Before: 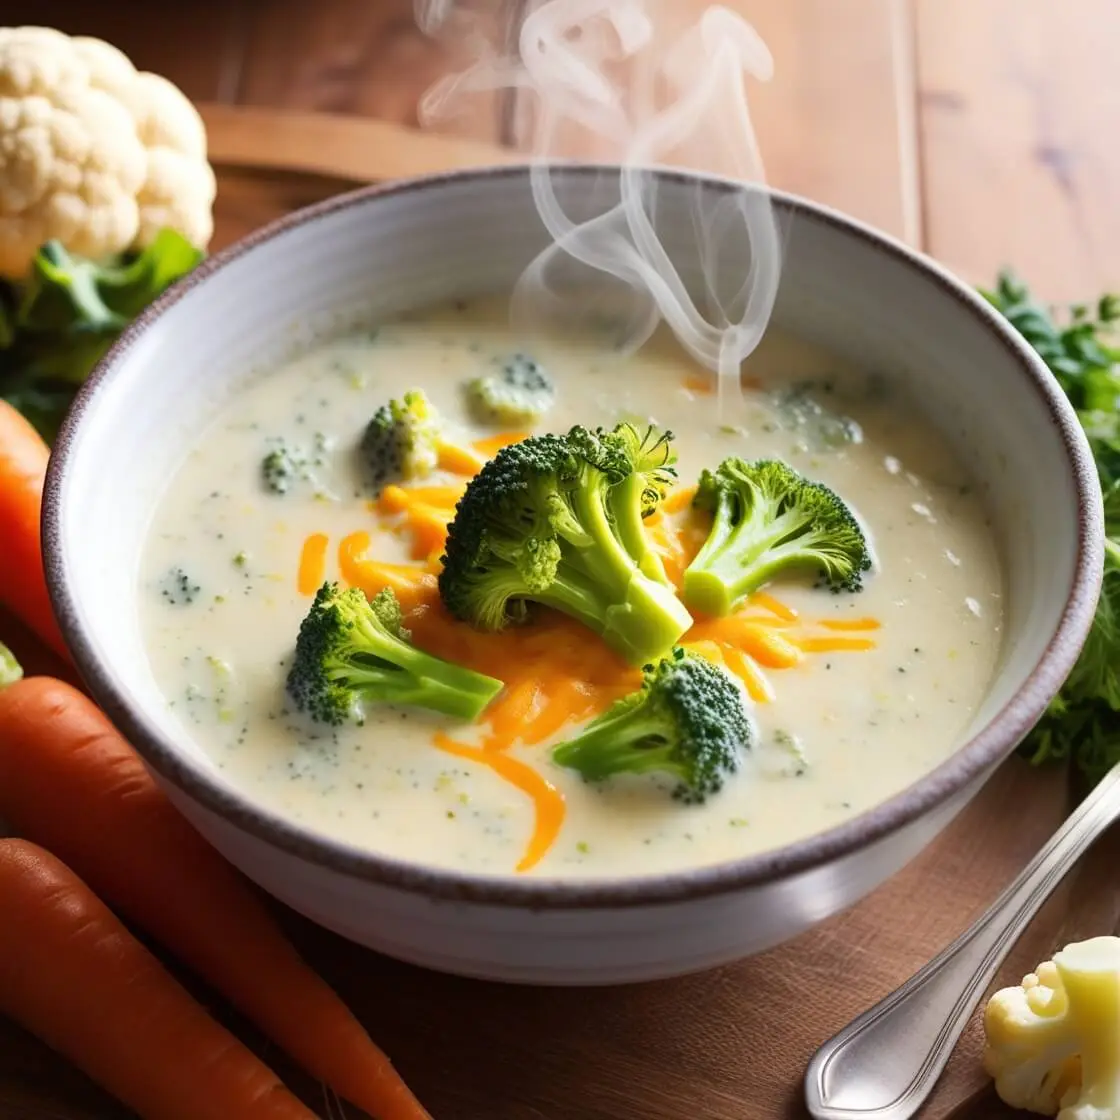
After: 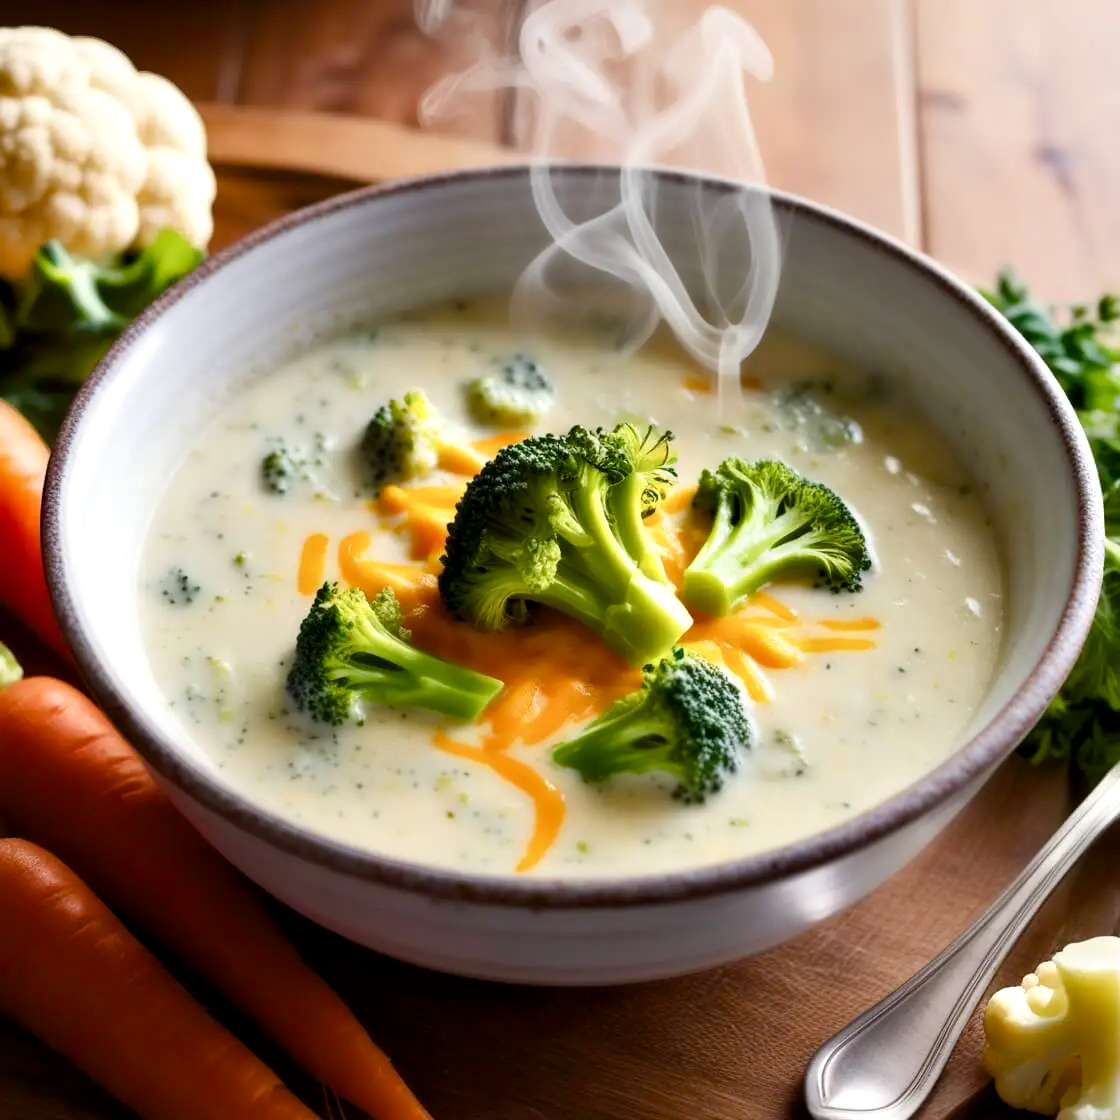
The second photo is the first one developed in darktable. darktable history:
contrast equalizer: y [[0.514, 0.573, 0.581, 0.508, 0.5, 0.5], [0.5 ×6], [0.5 ×6], [0 ×6], [0 ×6]]
color balance rgb: perceptual saturation grading › global saturation 20%, perceptual saturation grading › highlights -25%, perceptual saturation grading › shadows 25%
